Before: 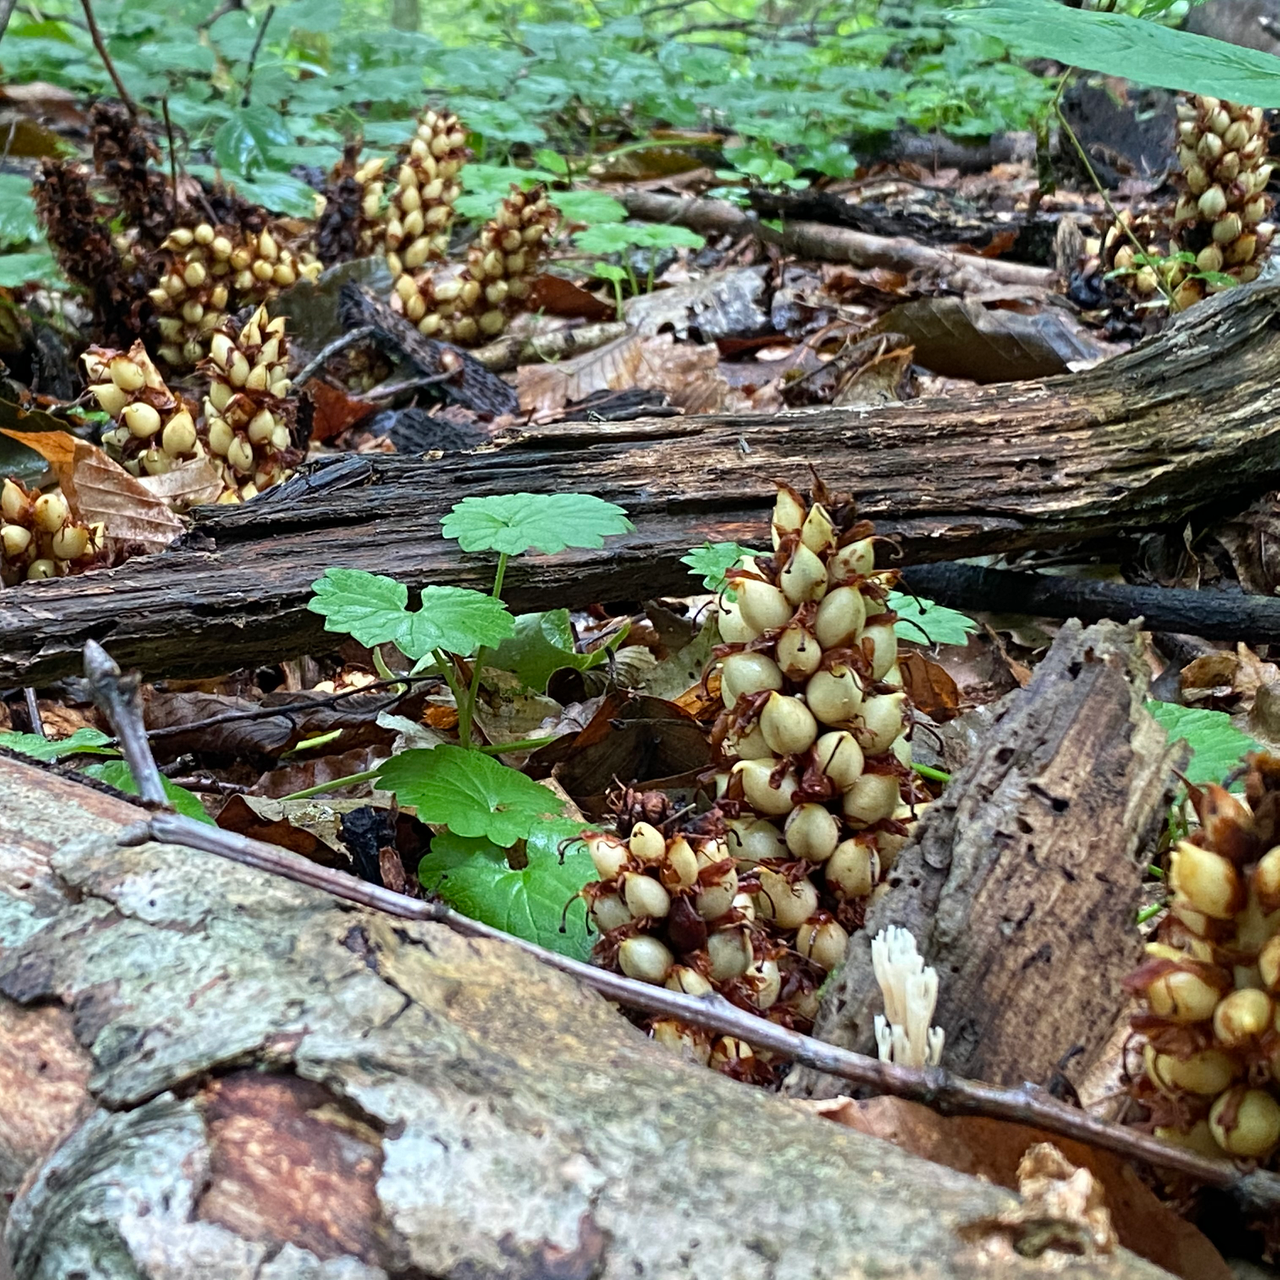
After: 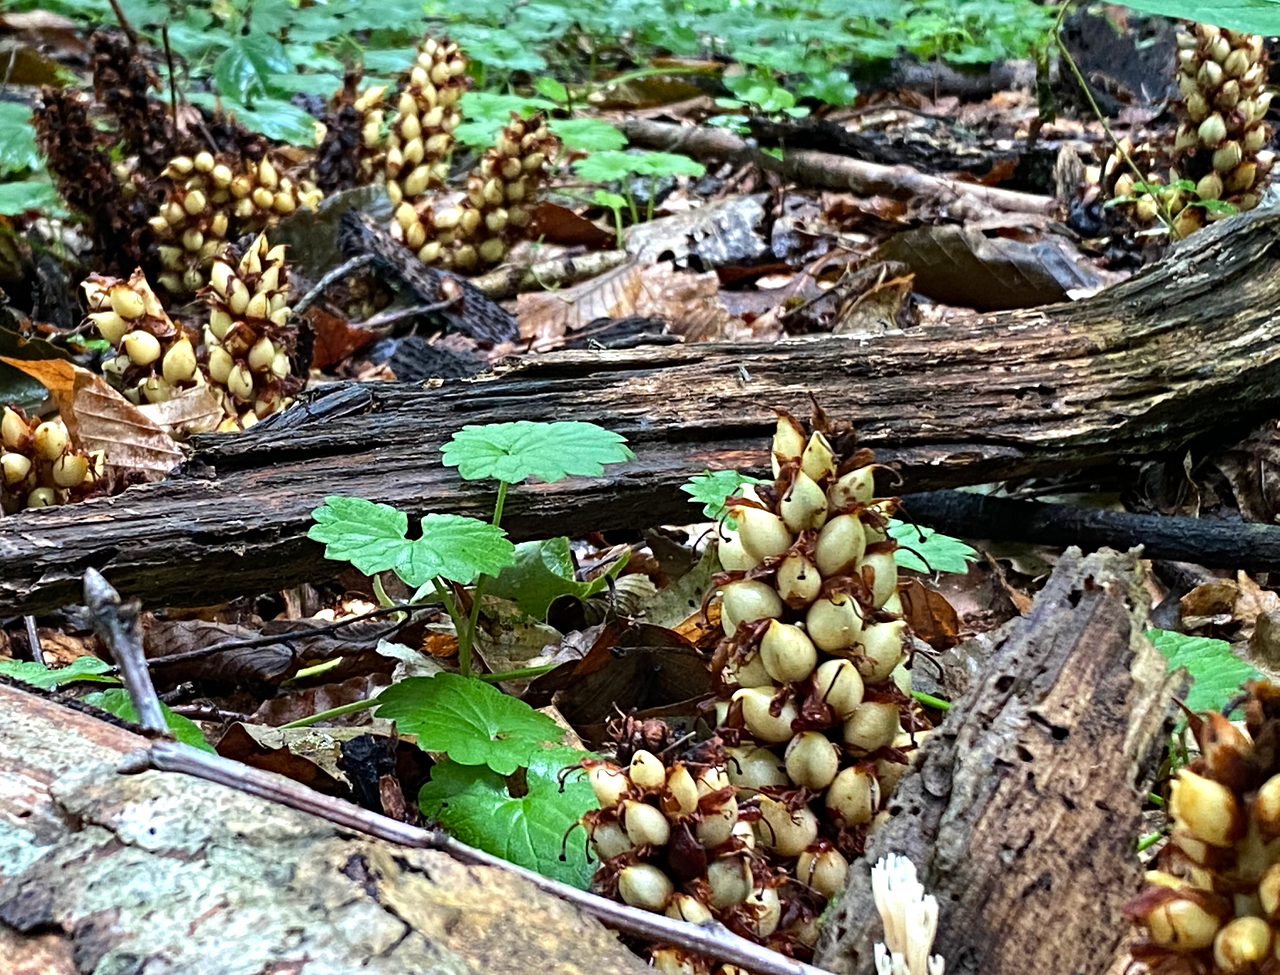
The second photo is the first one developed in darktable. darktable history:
haze removal: adaptive false
crop: top 5.69%, bottom 18.075%
tone equalizer: -8 EV -0.422 EV, -7 EV -0.424 EV, -6 EV -0.365 EV, -5 EV -0.198 EV, -3 EV 0.246 EV, -2 EV 0.31 EV, -1 EV 0.413 EV, +0 EV 0.42 EV, edges refinement/feathering 500, mask exposure compensation -1.57 EV, preserve details no
